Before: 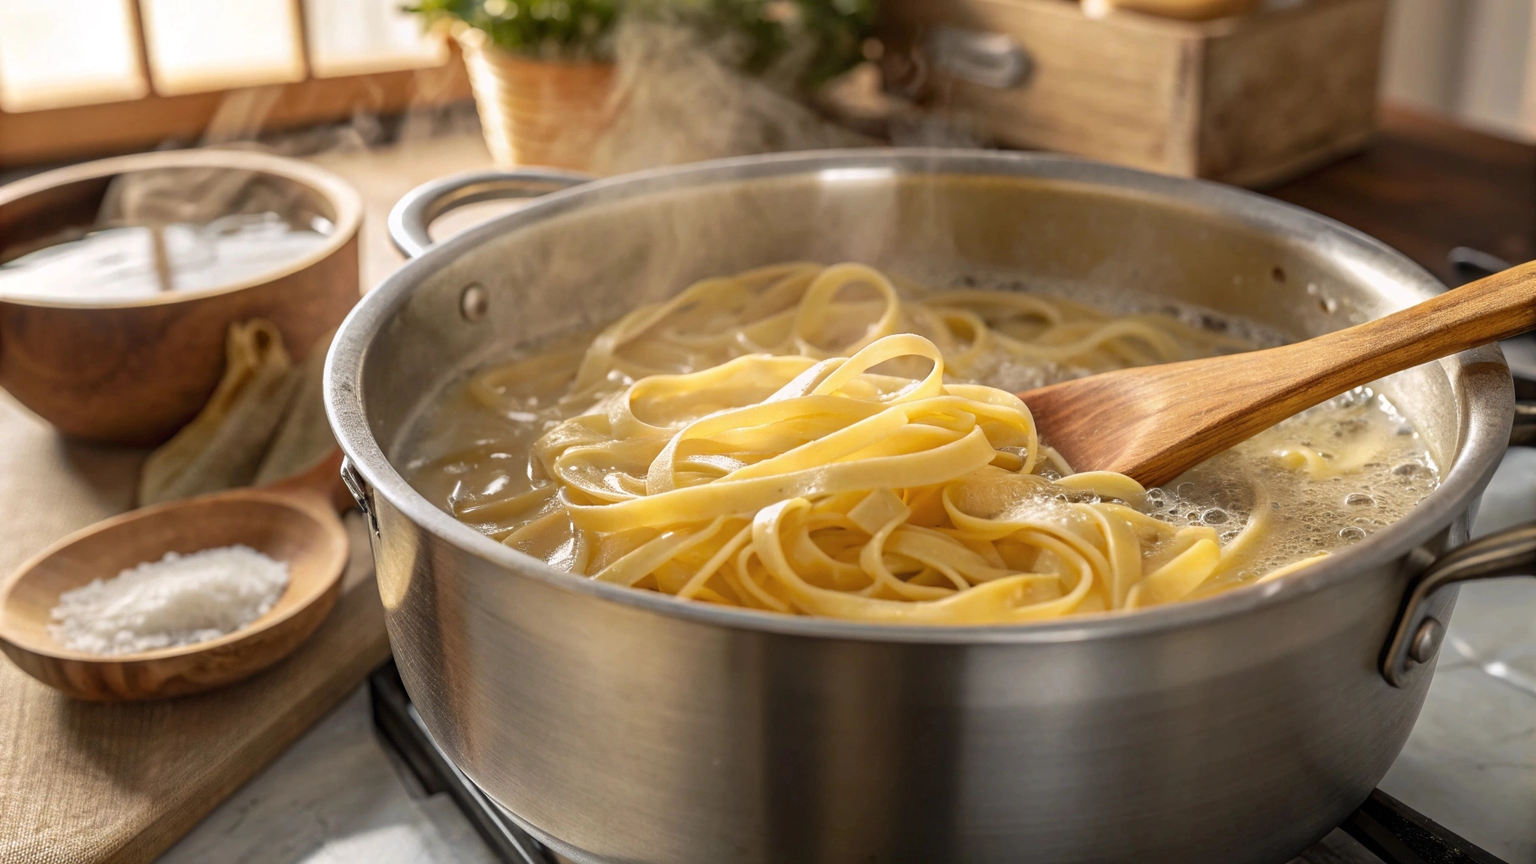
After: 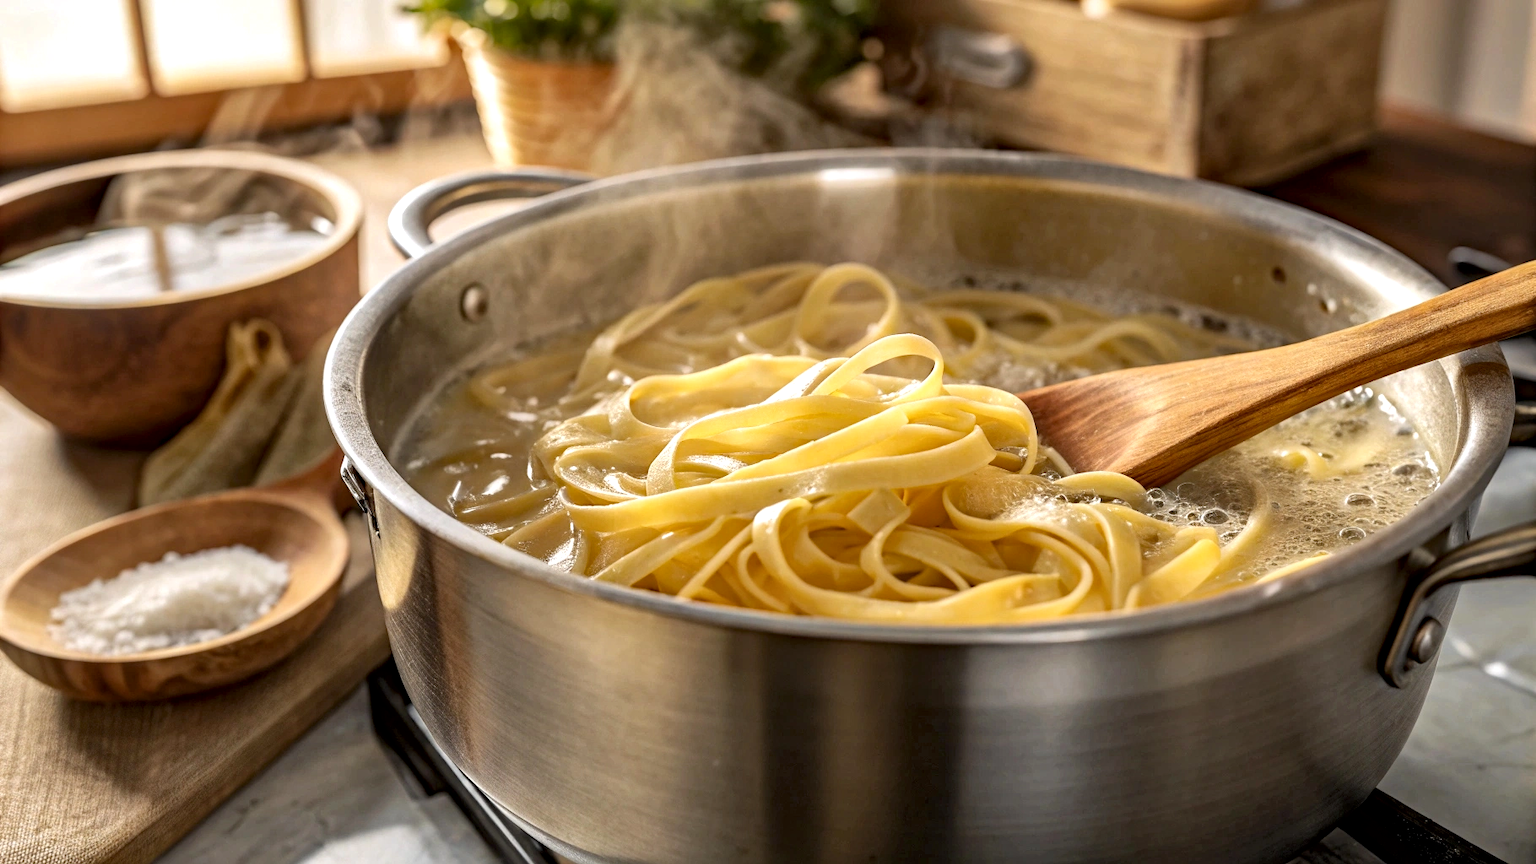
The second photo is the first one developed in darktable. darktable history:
color balance rgb: perceptual saturation grading › global saturation -0.013%
levels: levels [0.018, 0.493, 1]
haze removal: compatibility mode true, adaptive false
local contrast: mode bilateral grid, contrast 25, coarseness 60, detail 152%, midtone range 0.2
